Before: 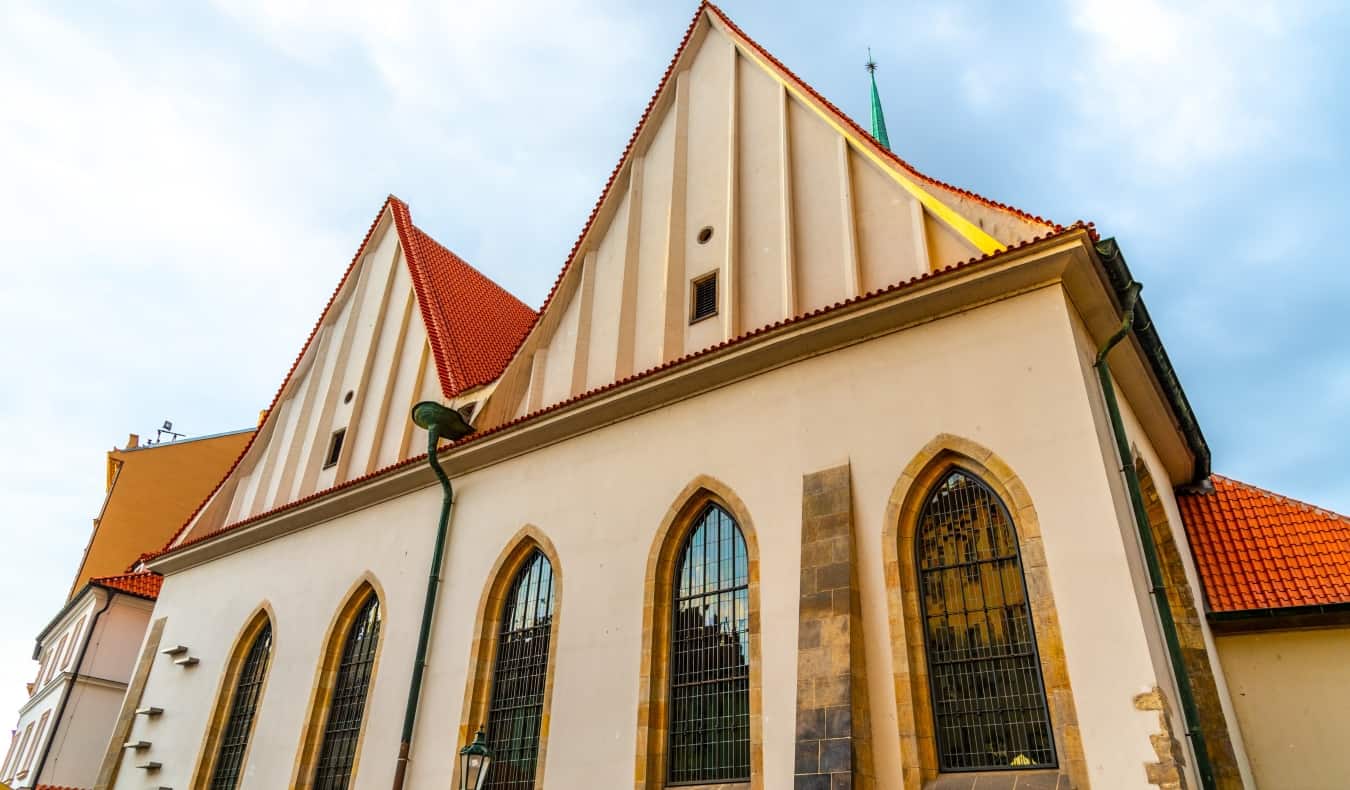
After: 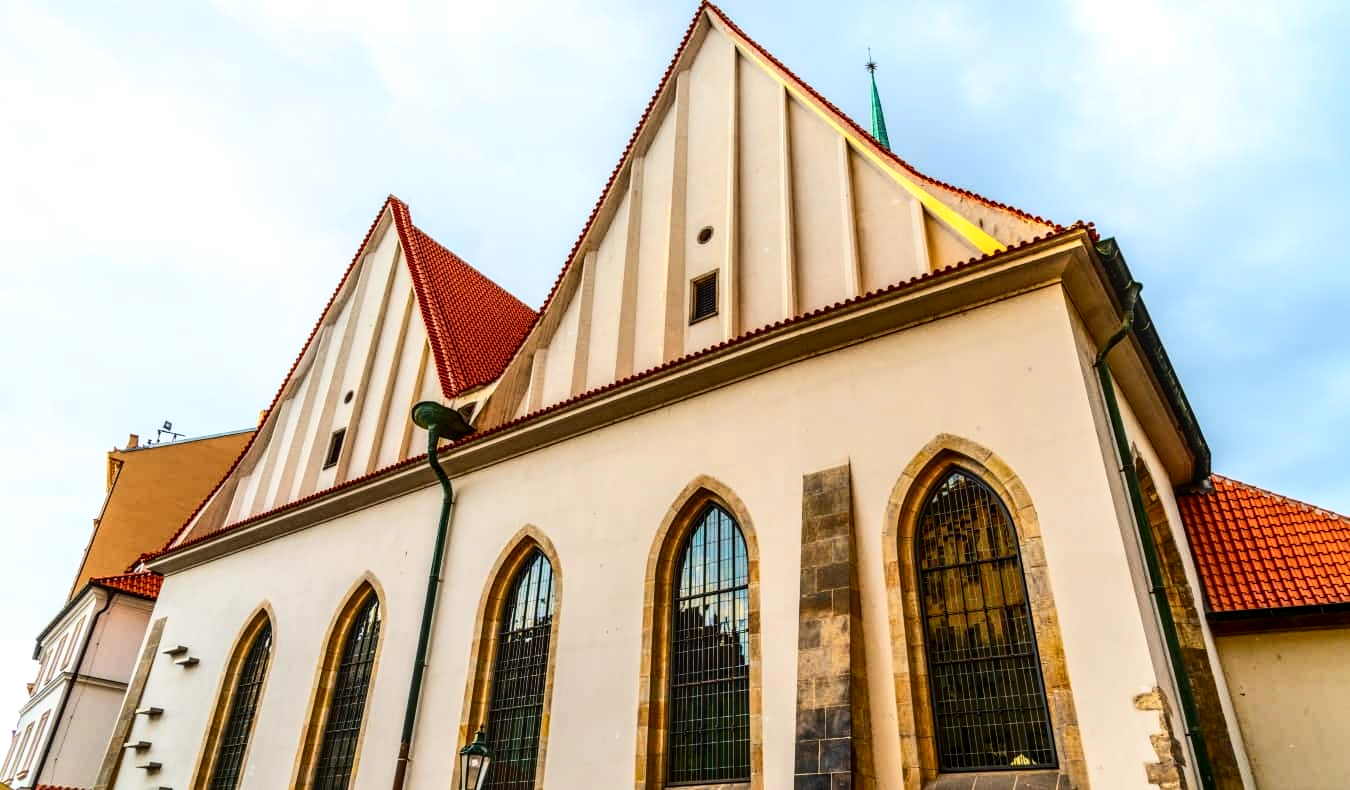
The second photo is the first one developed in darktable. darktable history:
local contrast: on, module defaults
contrast brightness saturation: contrast 0.294
